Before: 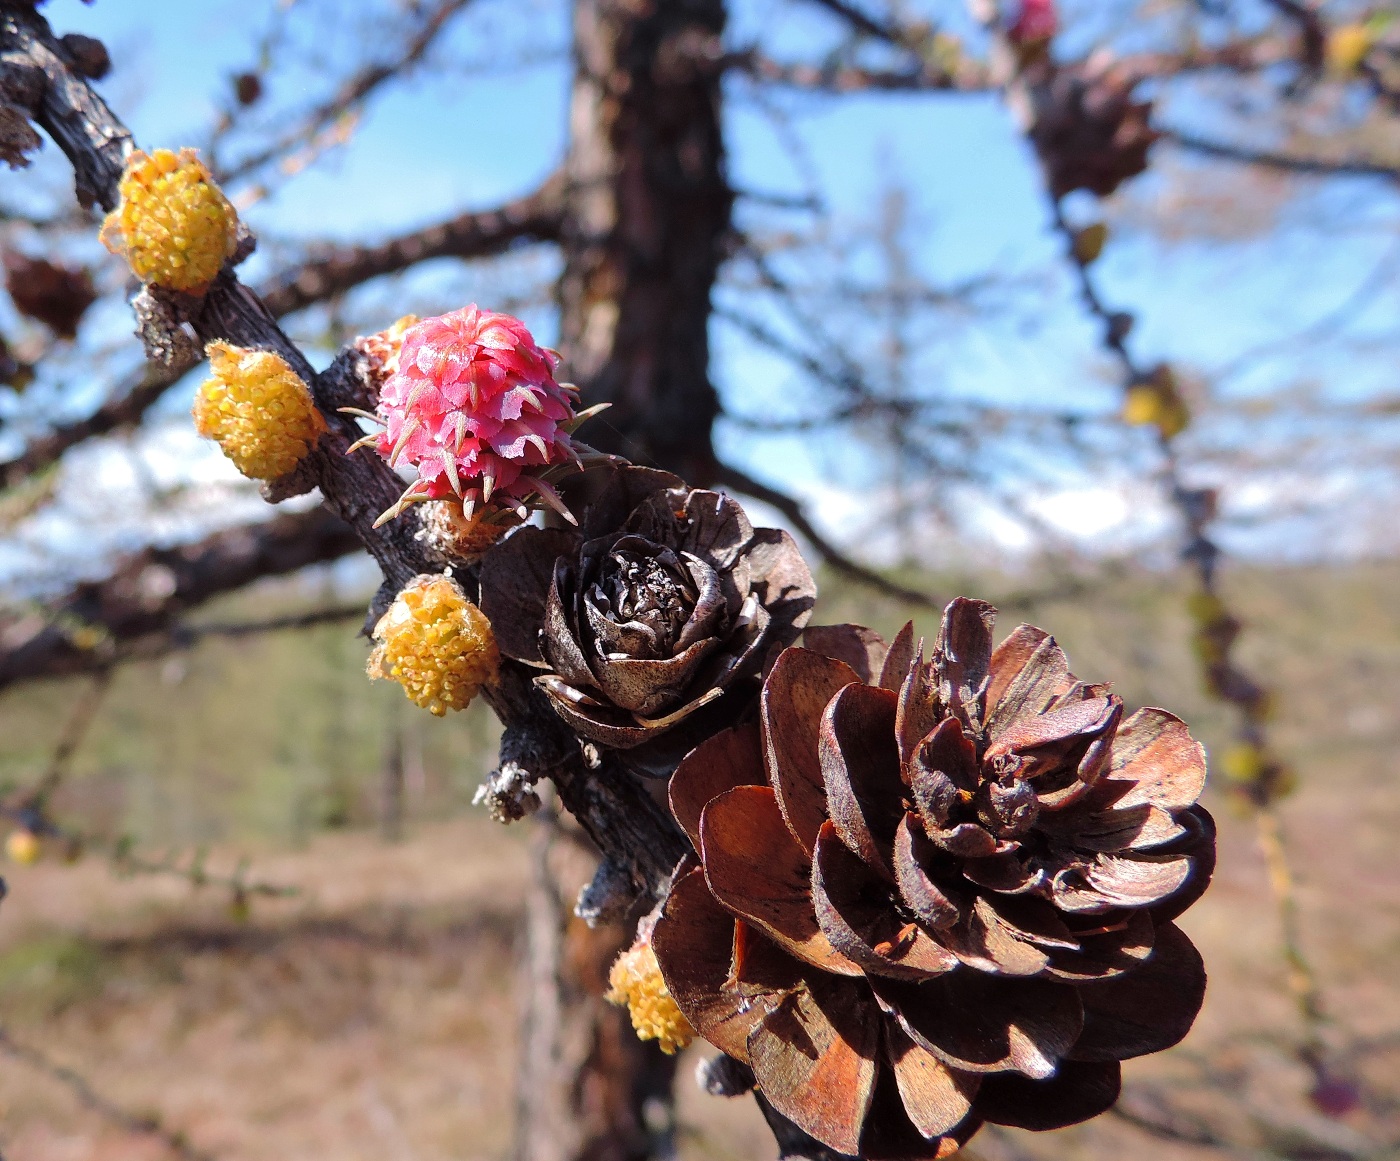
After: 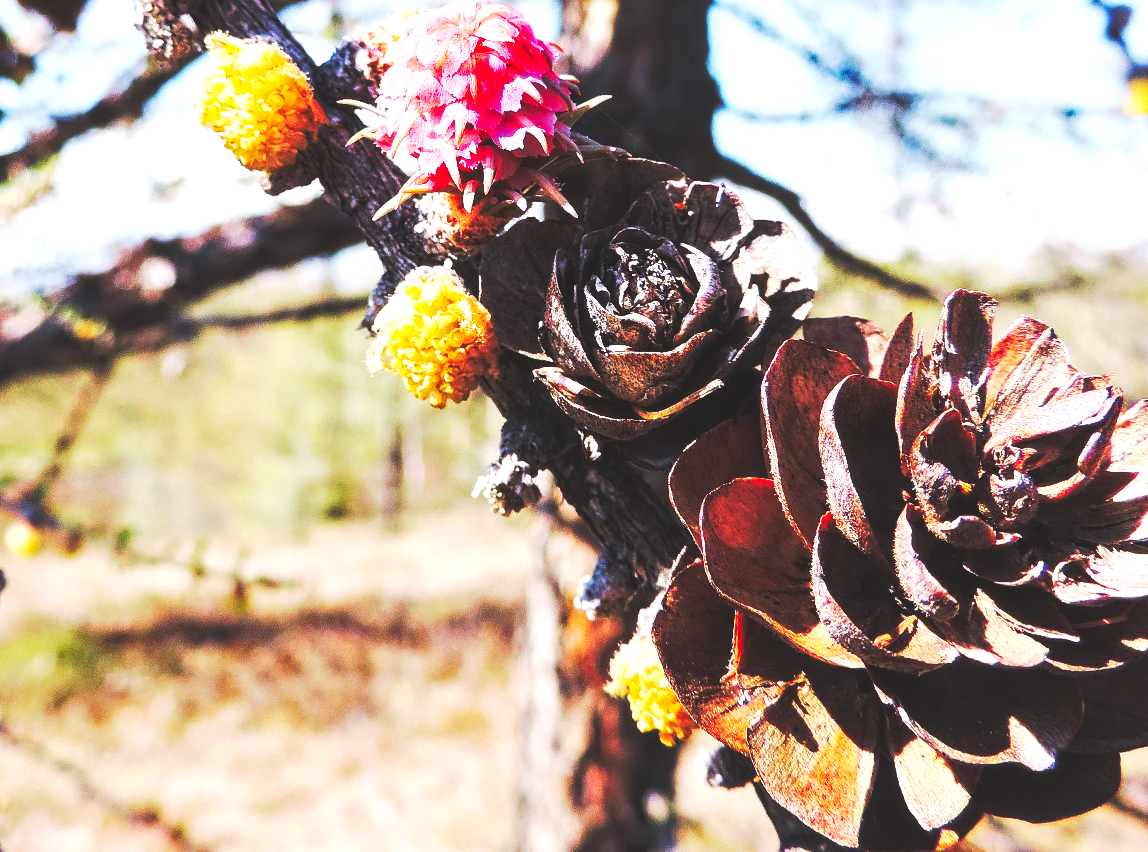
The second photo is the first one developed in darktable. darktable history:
crop: top 26.531%, right 17.959%
local contrast: highlights 99%, shadows 86%, detail 160%, midtone range 0.2
base curve: curves: ch0 [(0, 0.015) (0.085, 0.116) (0.134, 0.298) (0.19, 0.545) (0.296, 0.764) (0.599, 0.982) (1, 1)], preserve colors none
